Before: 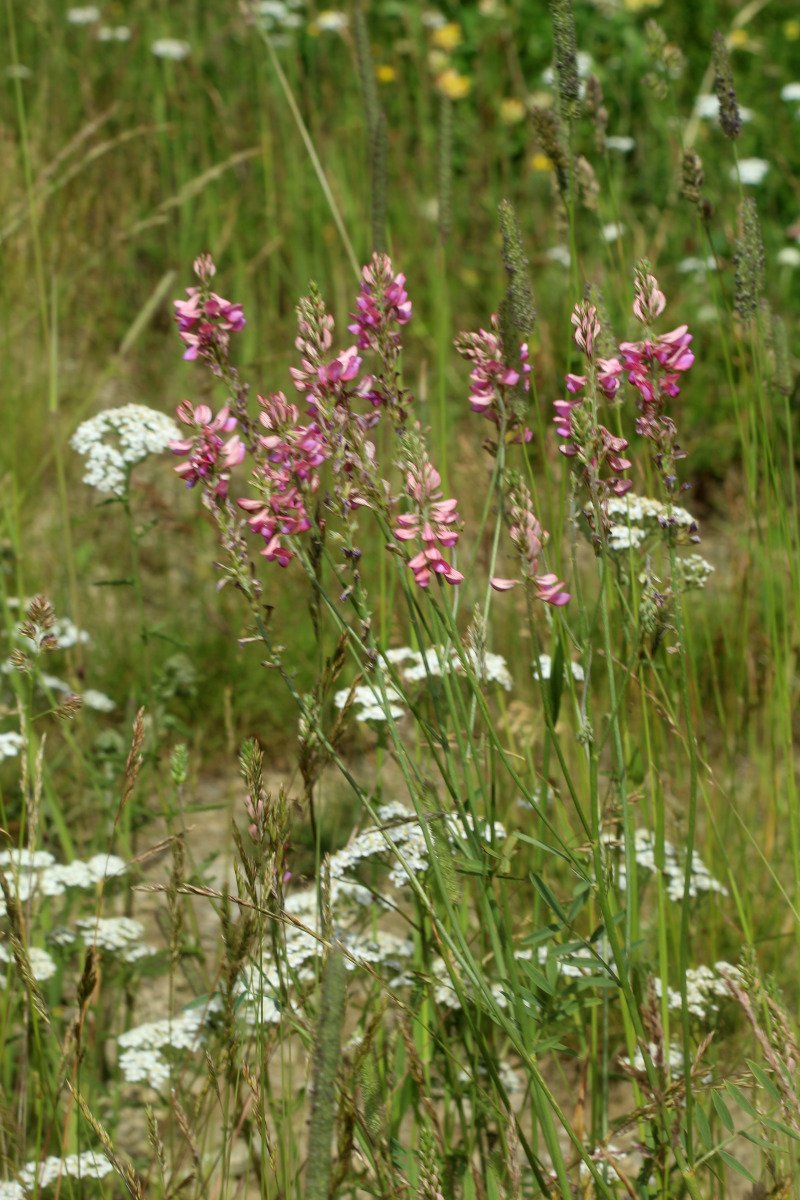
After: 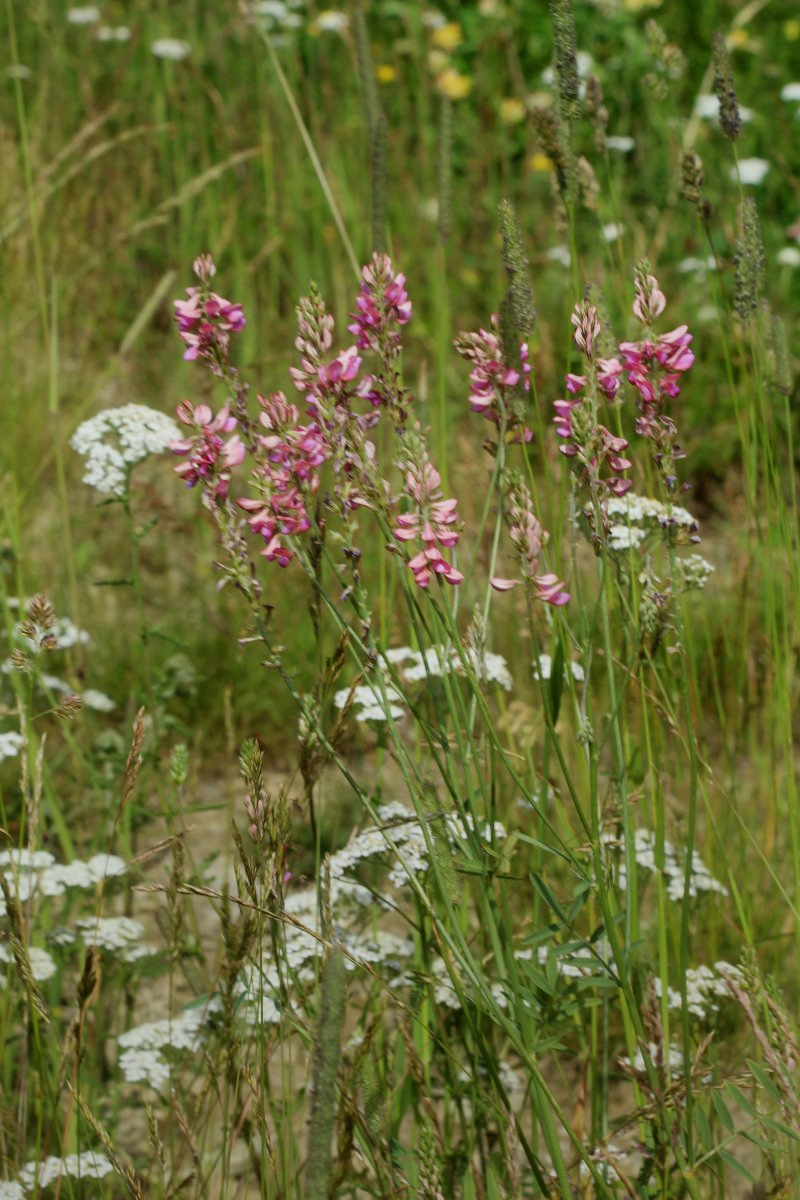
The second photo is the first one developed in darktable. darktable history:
exposure: black level correction 0, exposure -0.766 EV, compensate highlight preservation false
base curve: curves: ch0 [(0, 0) (0.204, 0.334) (0.55, 0.733) (1, 1)], preserve colors none
graduated density: rotation -180°, offset 24.95
